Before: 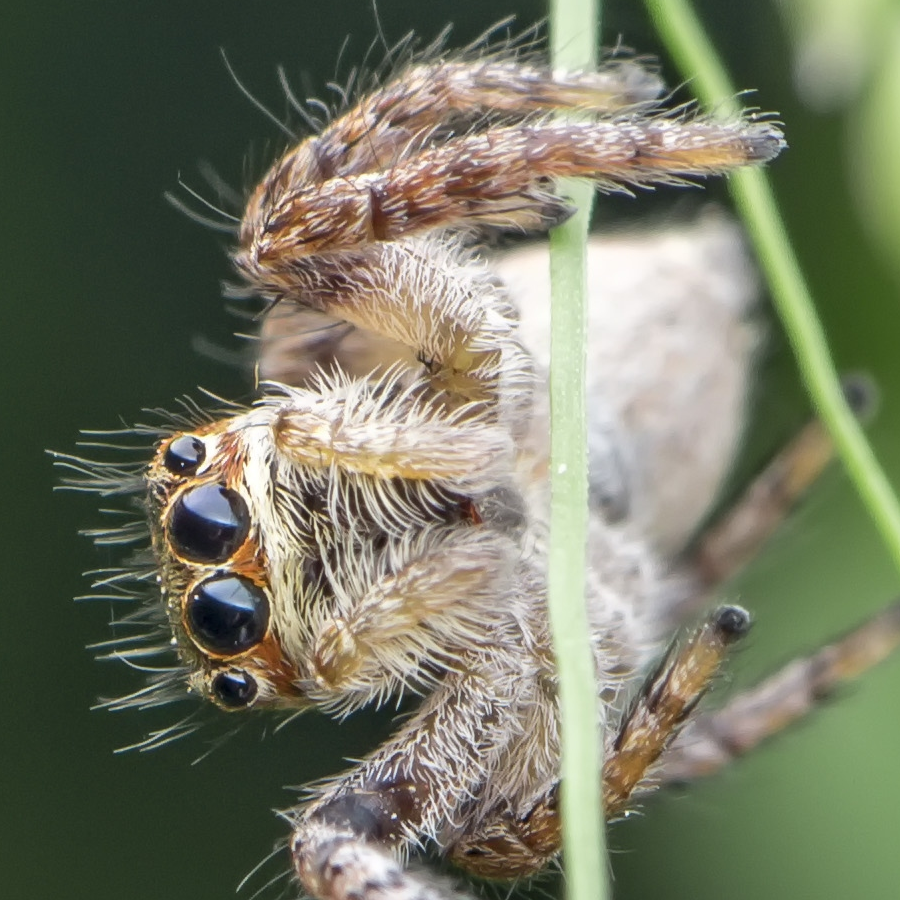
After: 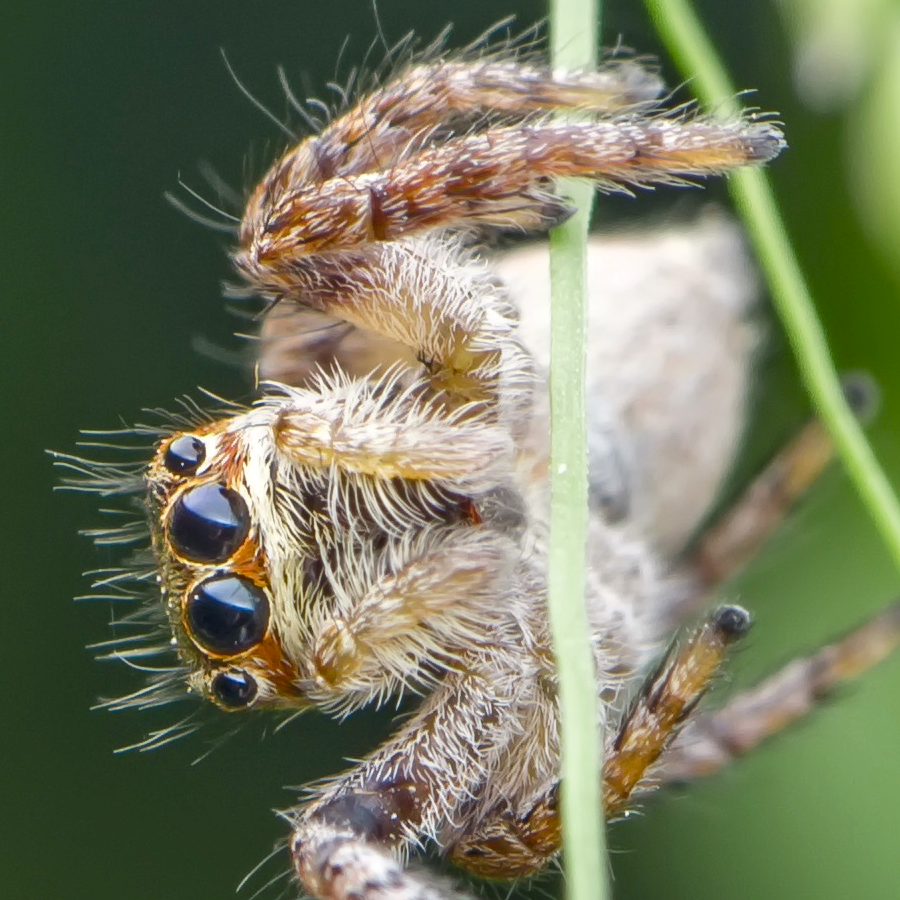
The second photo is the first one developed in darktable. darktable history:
color balance rgb: global offset › luminance 0.5%, perceptual saturation grading › global saturation 20%, perceptual saturation grading › highlights -14.263%, perceptual saturation grading › shadows 49.599%
